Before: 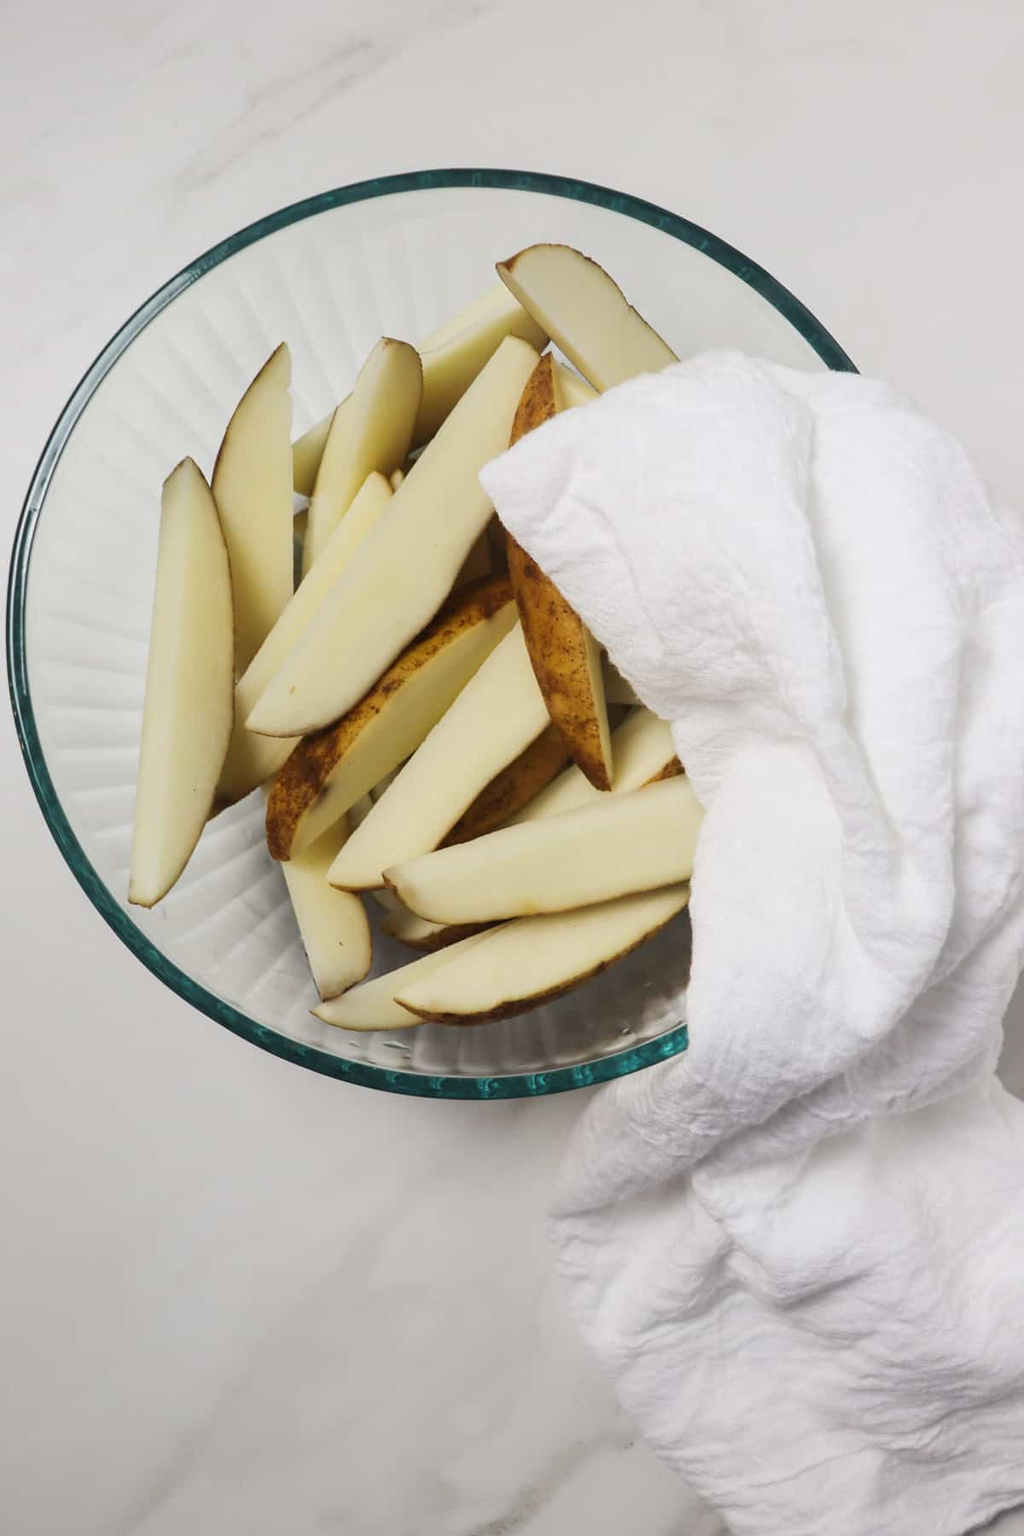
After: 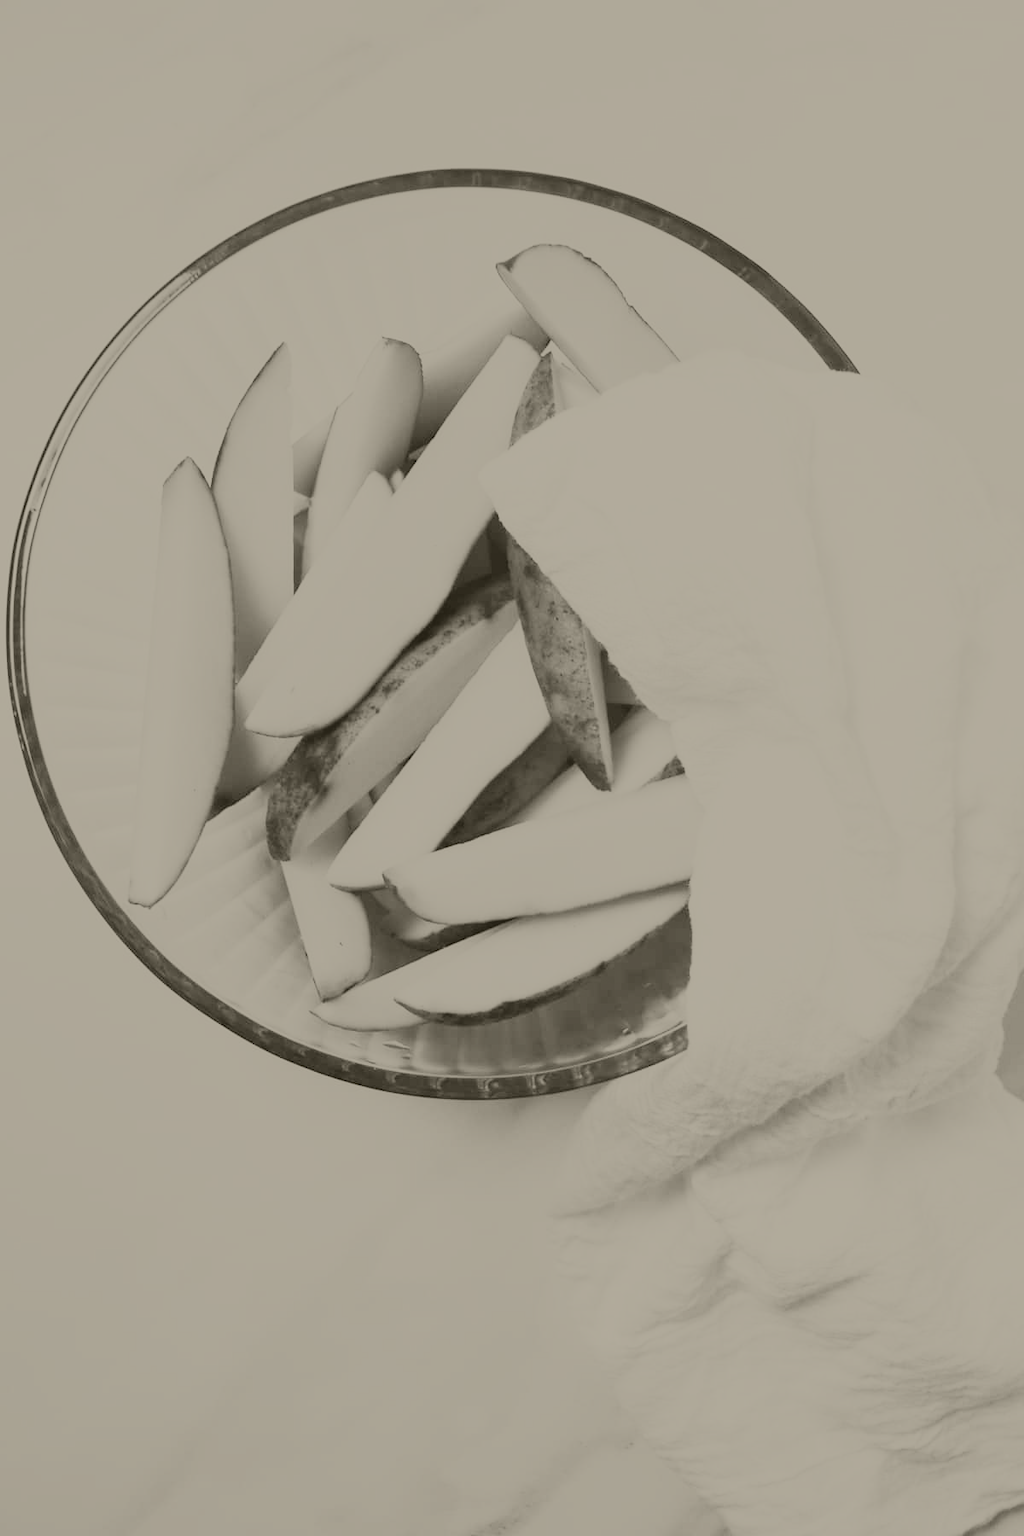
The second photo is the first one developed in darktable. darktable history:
base curve: curves: ch0 [(0, 0) (0.012, 0.01) (0.073, 0.168) (0.31, 0.711) (0.645, 0.957) (1, 1)], preserve colors none
colorize: hue 41.44°, saturation 22%, source mix 60%, lightness 10.61%
